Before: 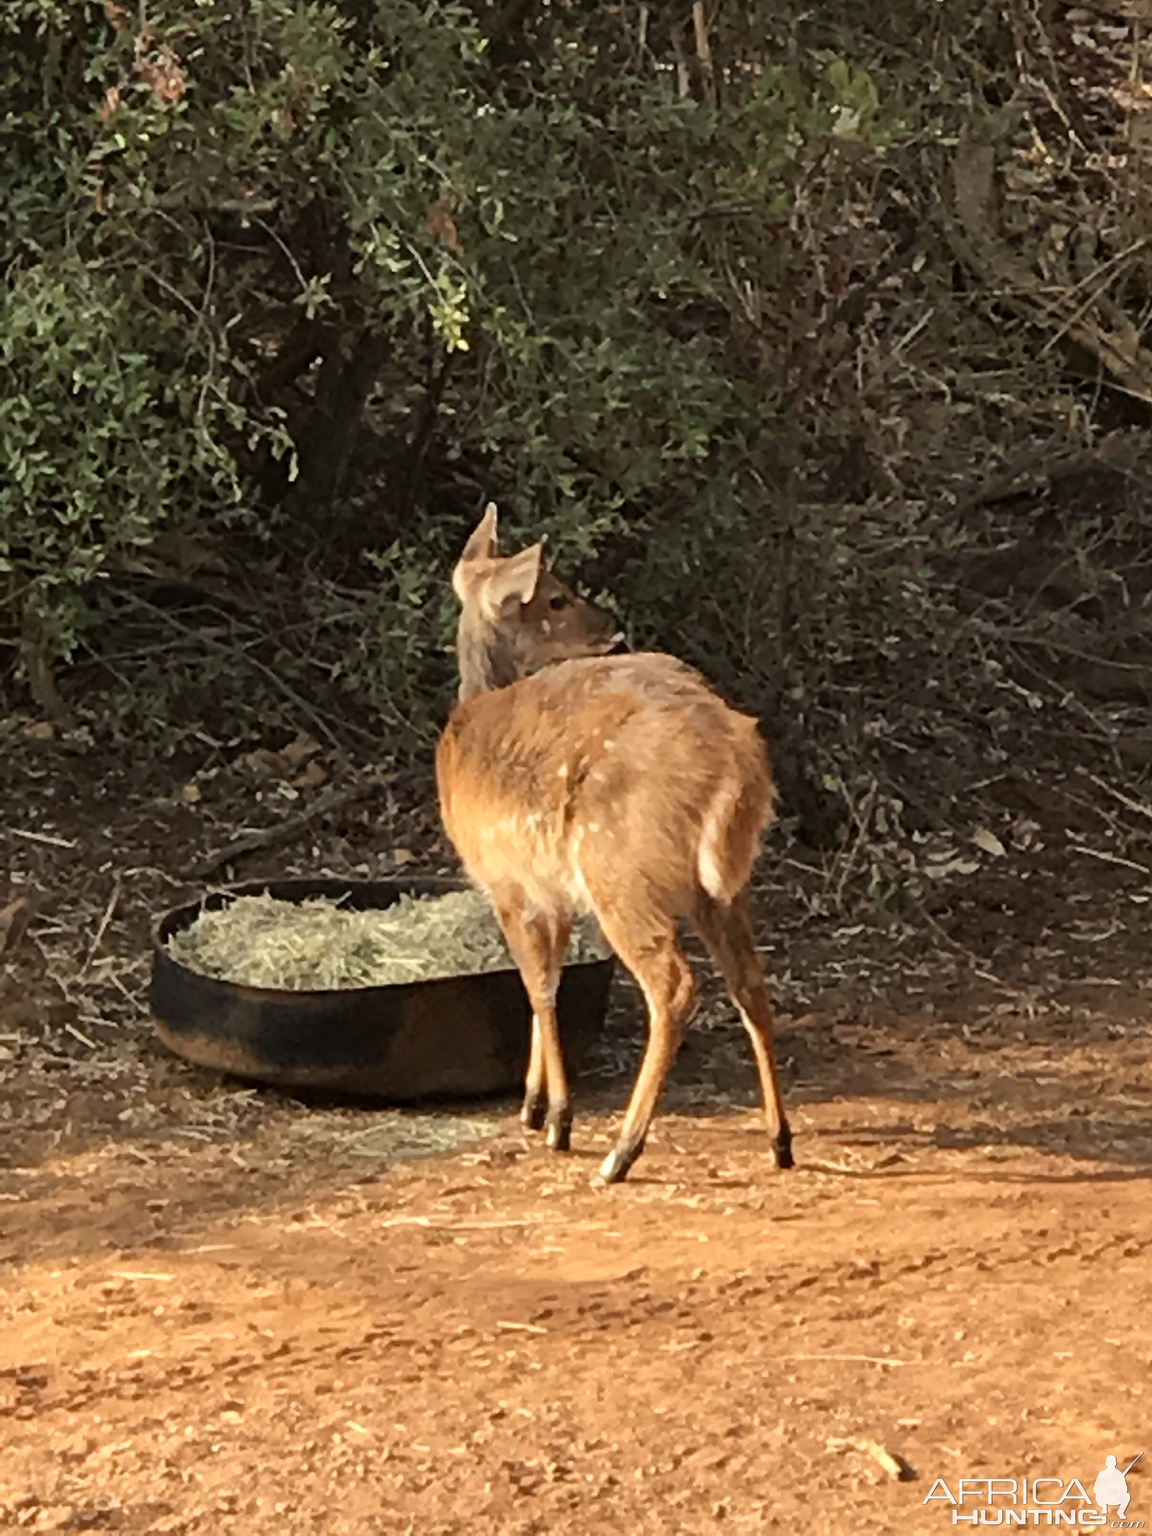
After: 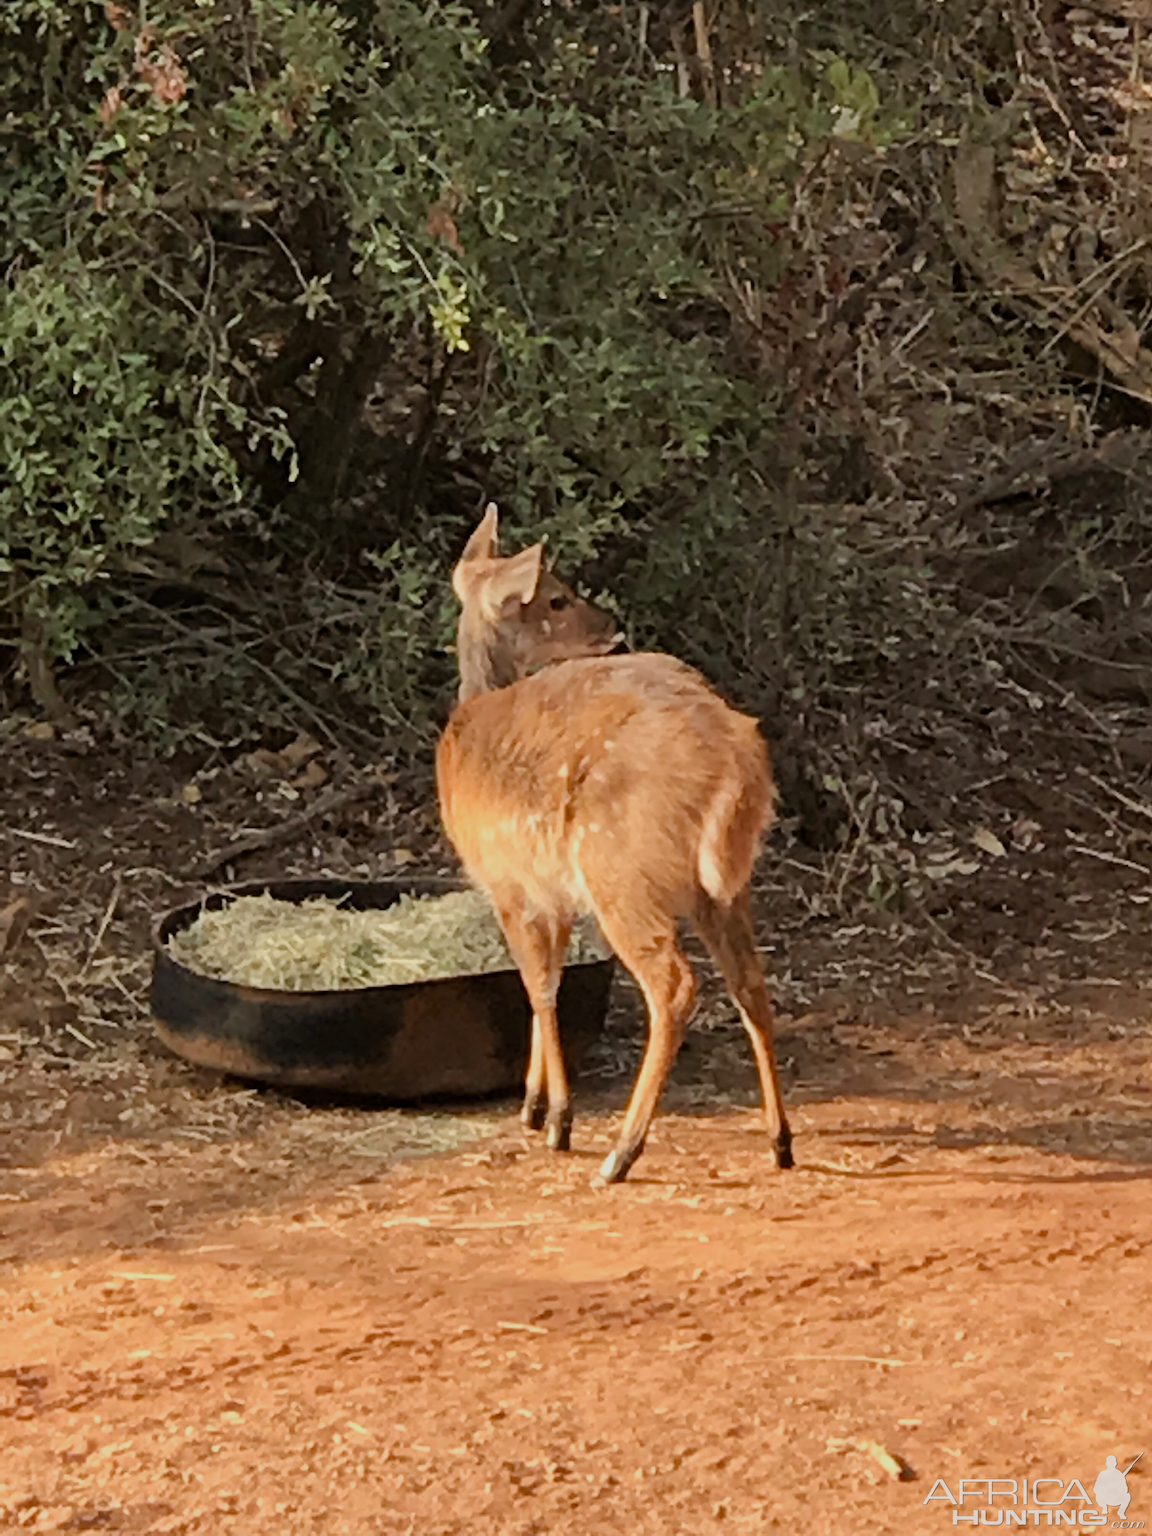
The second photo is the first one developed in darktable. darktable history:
filmic rgb: middle gray luminance 18.23%, black relative exposure -10.49 EV, white relative exposure 3.42 EV, target black luminance 0%, hardness 6.04, latitude 98.31%, contrast 0.848, shadows ↔ highlights balance 0.37%
exposure: exposure 0.203 EV, compensate highlight preservation false
